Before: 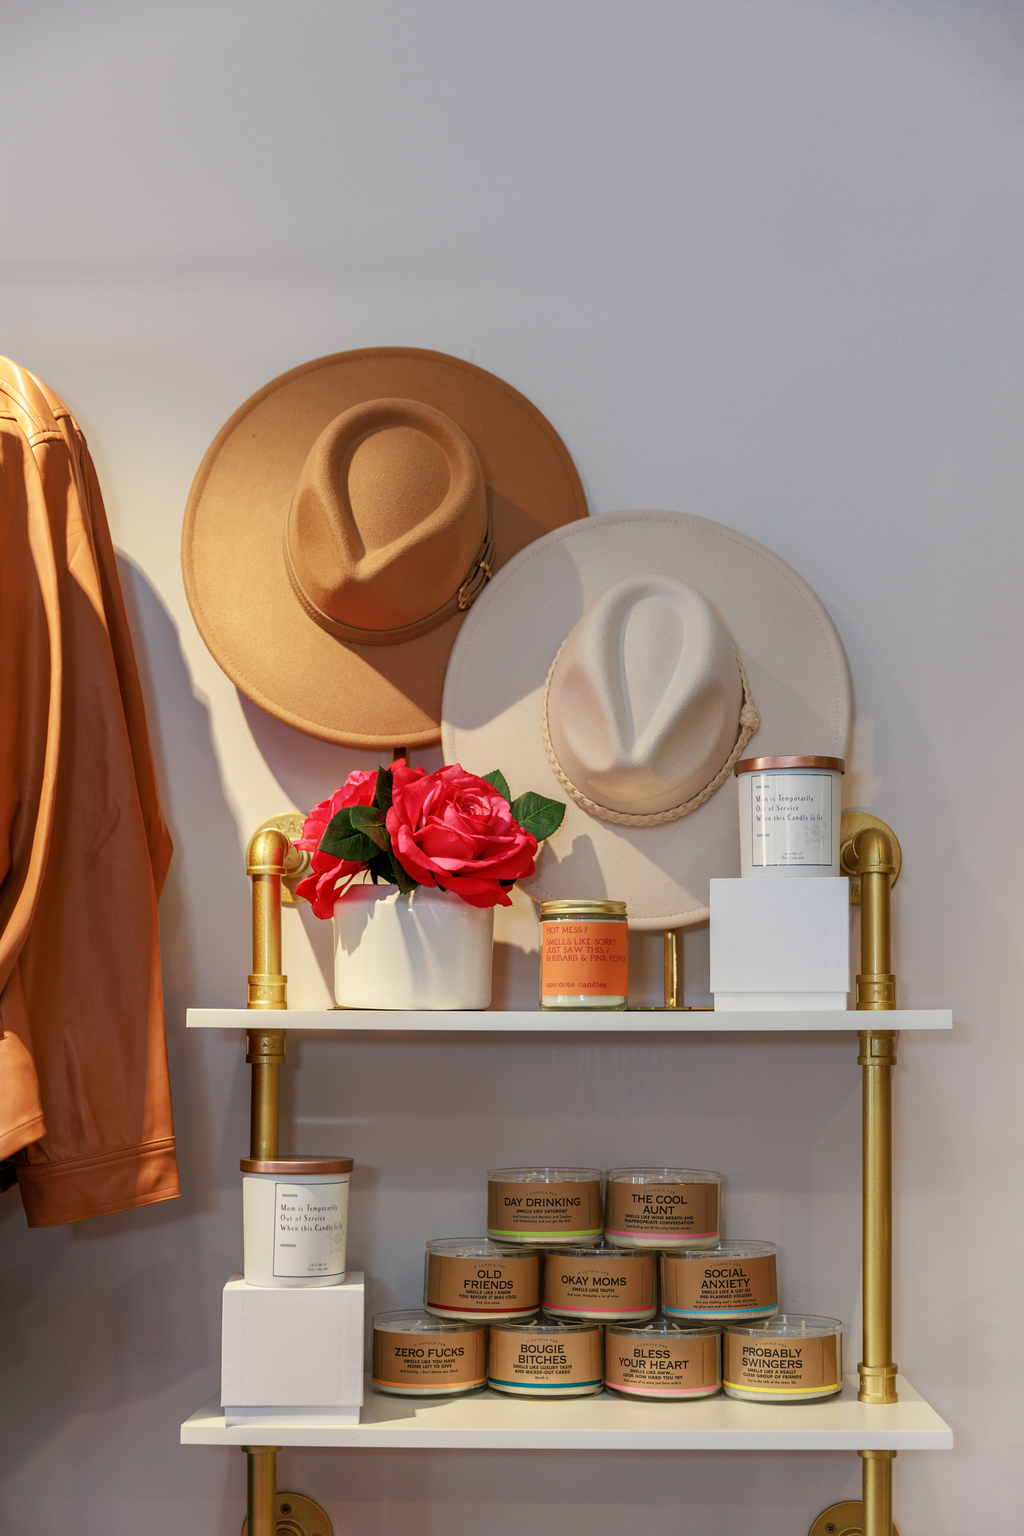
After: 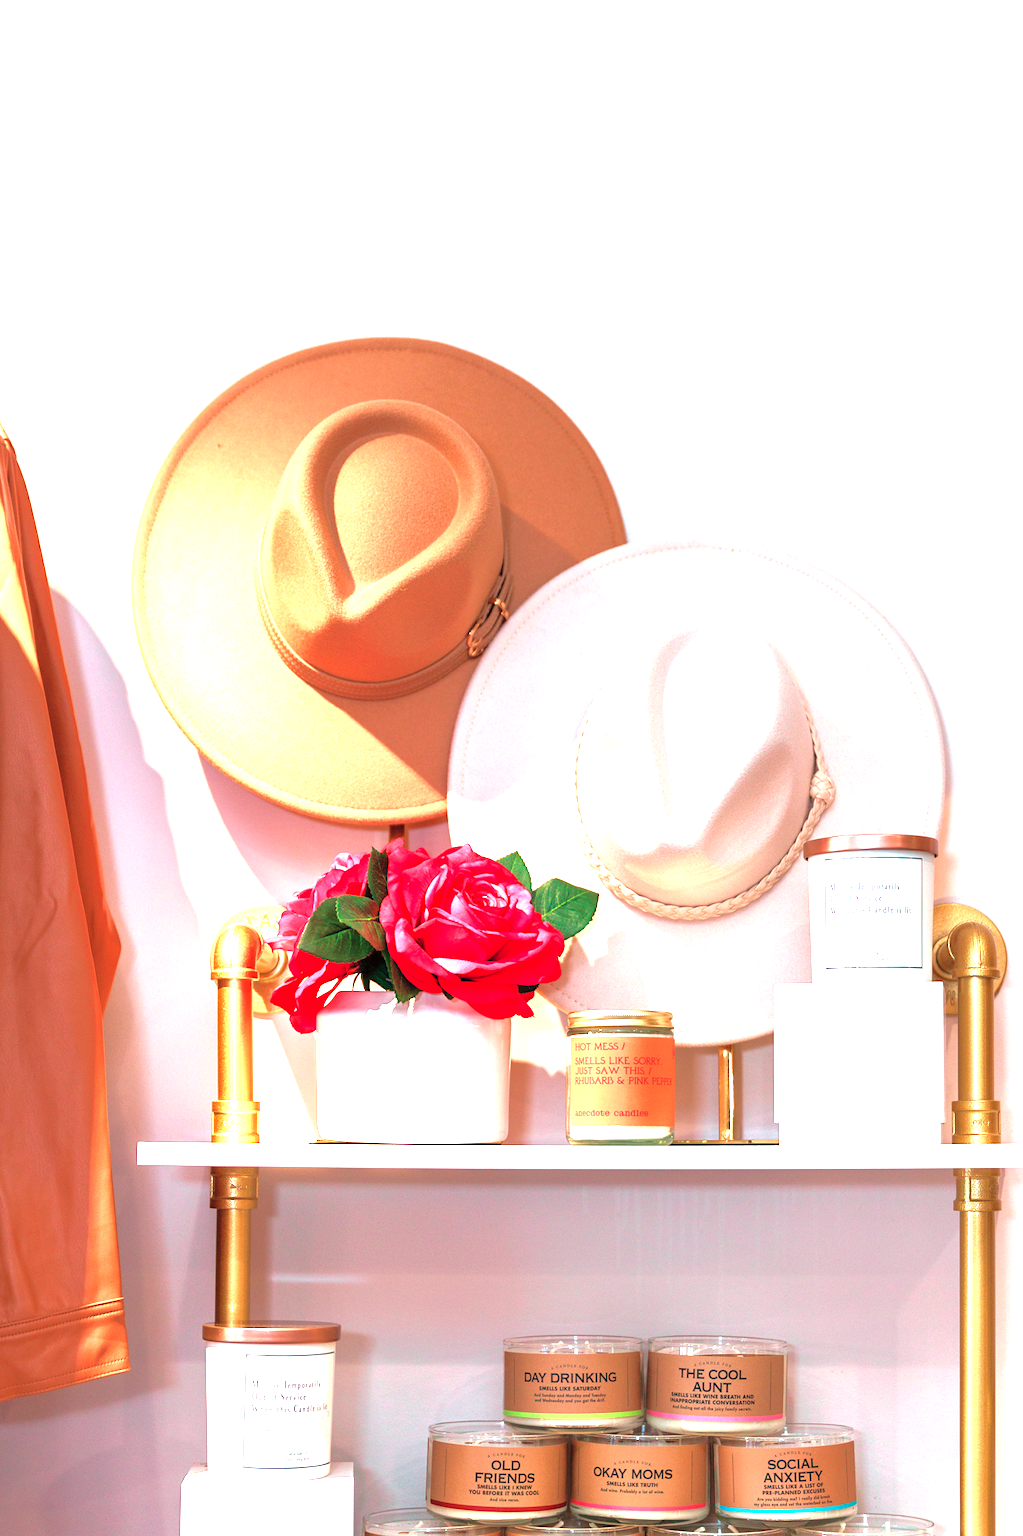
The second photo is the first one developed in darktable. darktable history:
tone curve: curves: ch0 [(0, 0) (0.045, 0.074) (0.883, 0.858) (1, 1)]; ch1 [(0, 0) (0.149, 0.074) (0.379, 0.327) (0.427, 0.401) (0.489, 0.479) (0.505, 0.515) (0.537, 0.573) (0.563, 0.599) (1, 1)]; ch2 [(0, 0) (0.307, 0.298) (0.388, 0.375) (0.443, 0.456) (0.485, 0.492) (1, 1)], color space Lab, independent channels, preserve colors none
color correction: highlights a* -0.137, highlights b* -5.91, shadows a* -0.137, shadows b* -0.137
crop and rotate: left 7.196%, top 4.574%, right 10.605%, bottom 13.178%
exposure: black level correction 0, exposure 1.9 EV, compensate highlight preservation false
